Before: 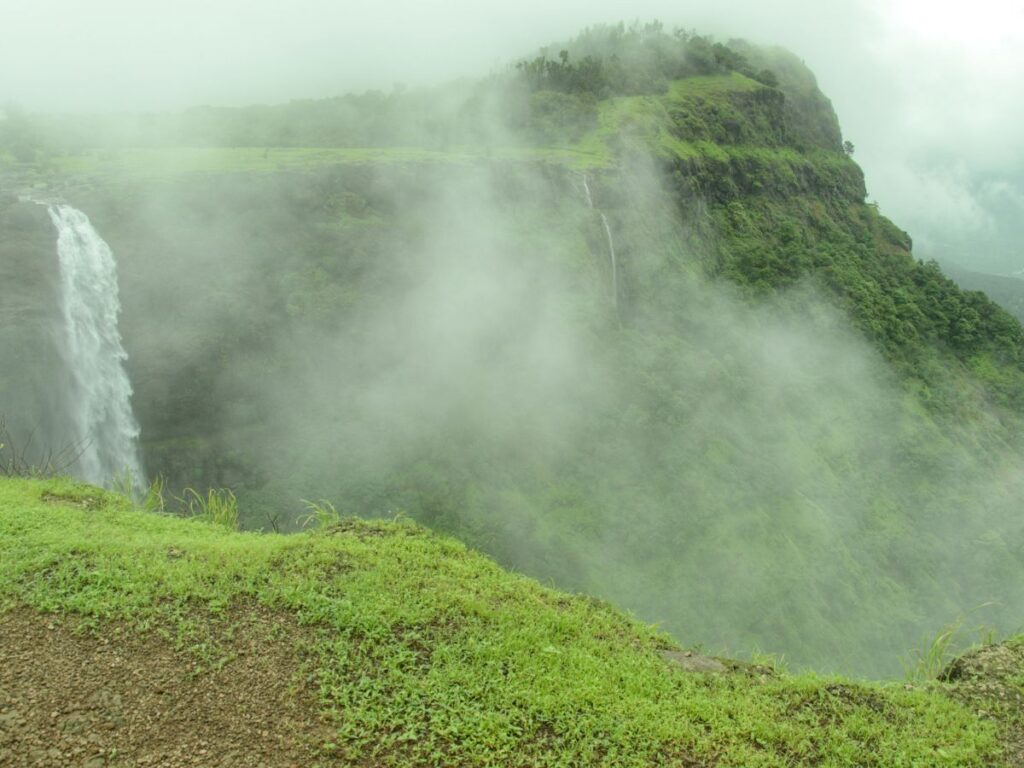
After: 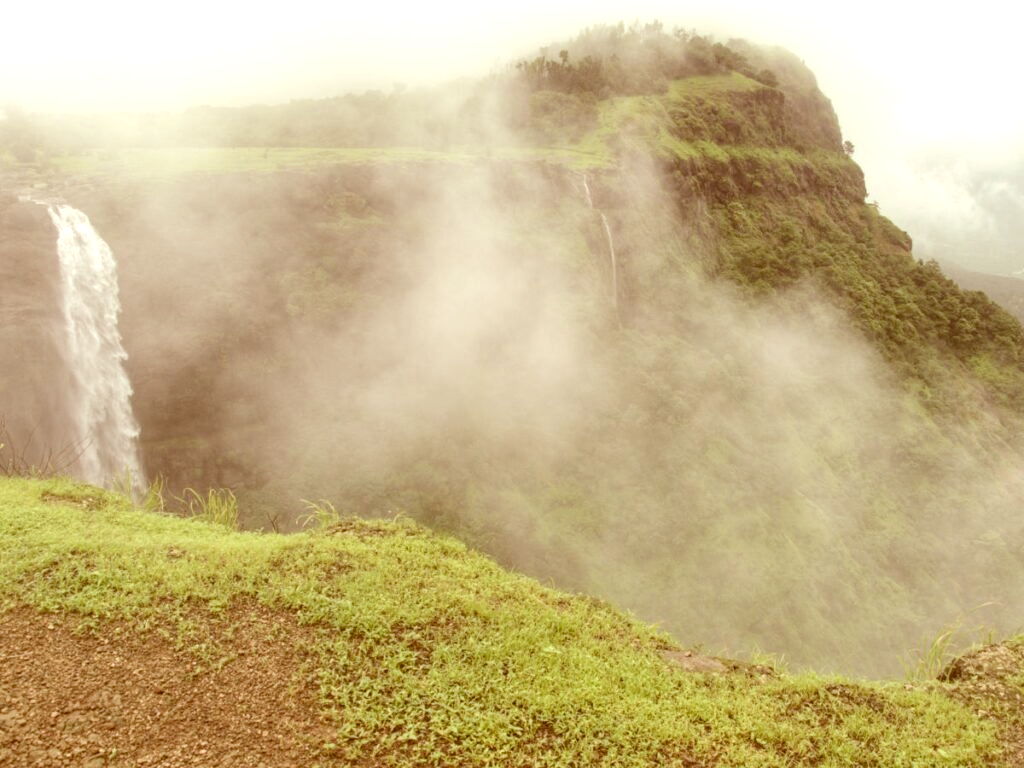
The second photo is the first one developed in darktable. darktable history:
color correction: highlights a* 9.1, highlights b* 8.73, shadows a* 39.85, shadows b* 39.39, saturation 0.768
exposure: black level correction 0, exposure 0.5 EV, compensate exposure bias true, compensate highlight preservation false
